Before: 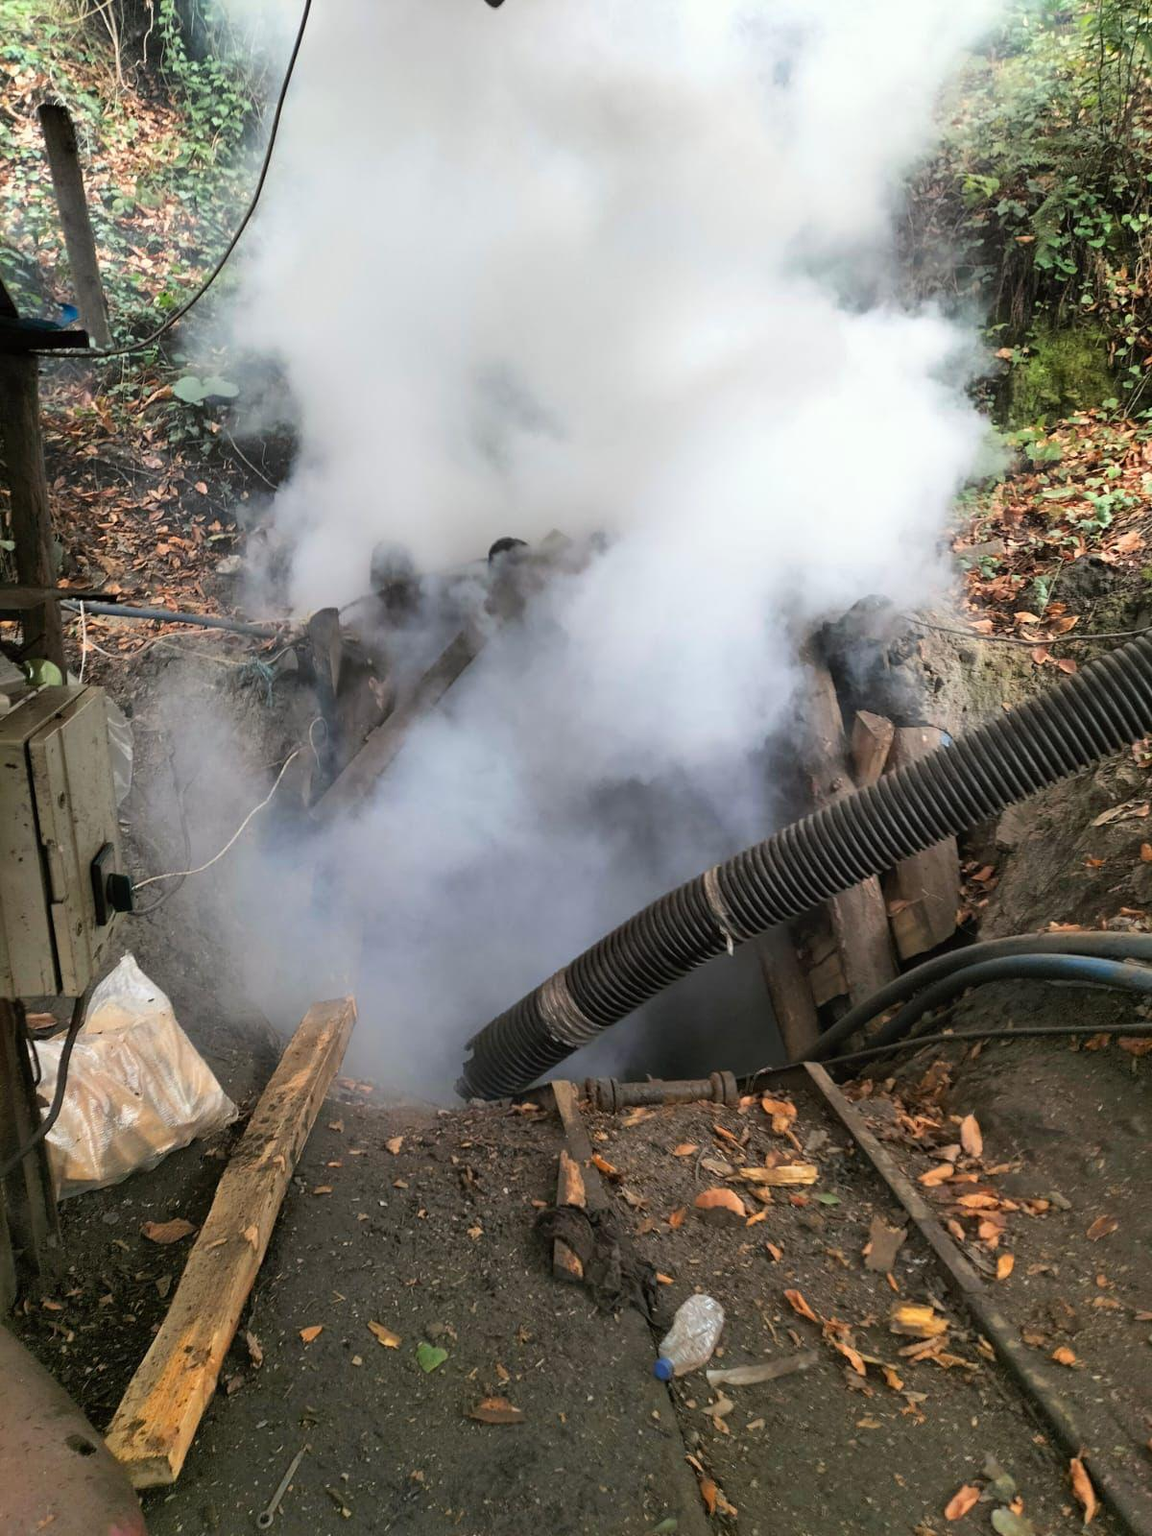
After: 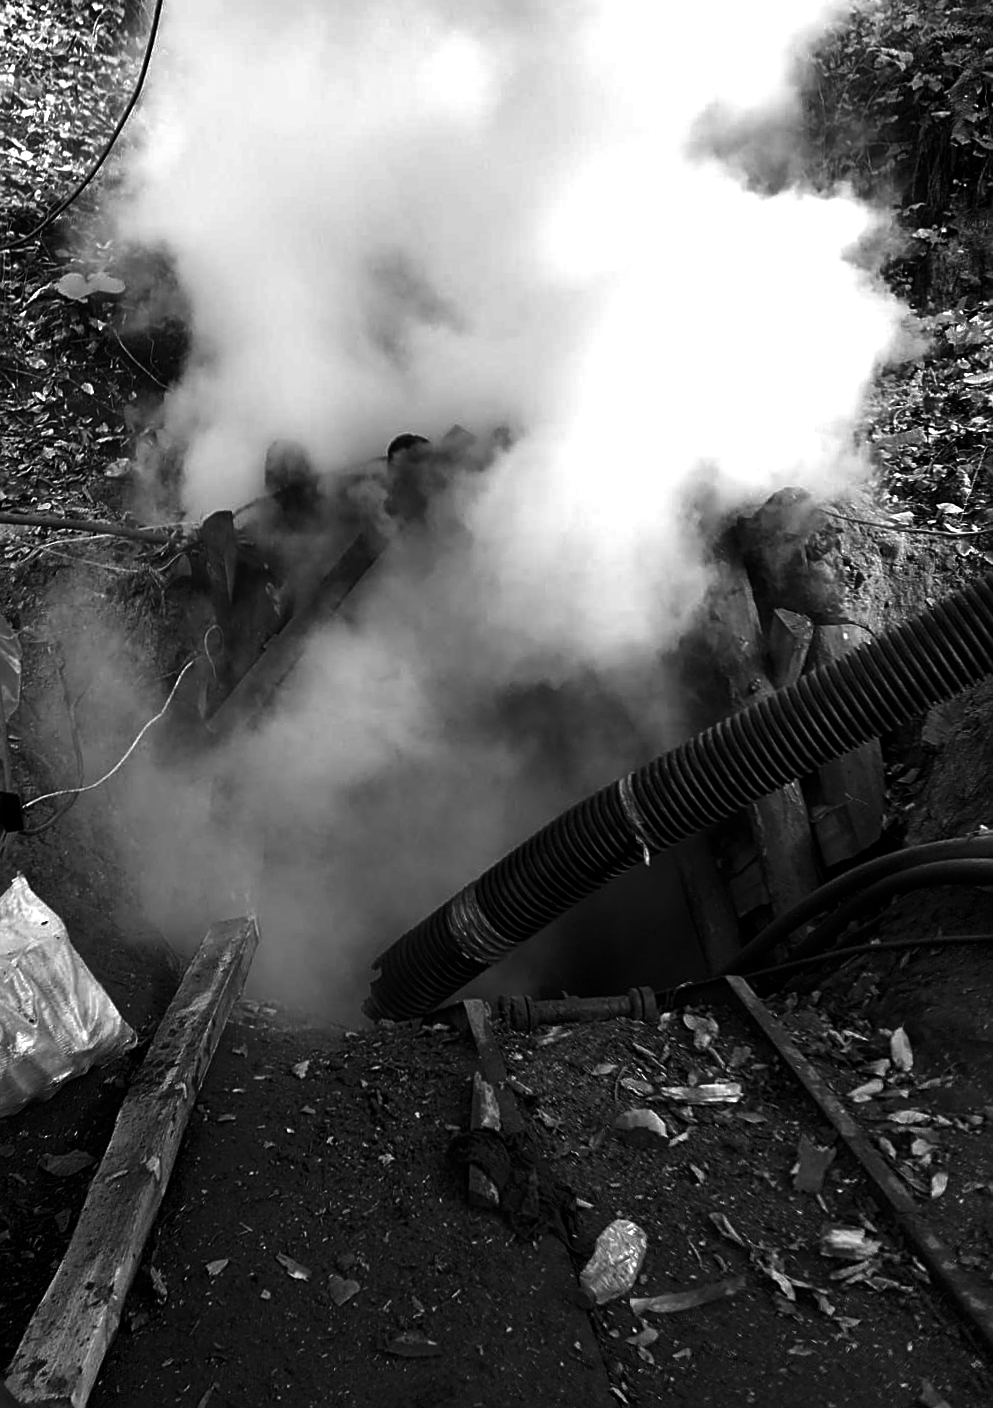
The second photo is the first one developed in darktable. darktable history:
crop: left 9.807%, top 6.259%, right 7.334%, bottom 2.177%
contrast brightness saturation: contrast -0.03, brightness -0.59, saturation -1
color balance rgb: linear chroma grading › shadows 10%, linear chroma grading › highlights 10%, linear chroma grading › global chroma 15%, linear chroma grading › mid-tones 15%, perceptual saturation grading › global saturation 40%, perceptual saturation grading › highlights -25%, perceptual saturation grading › mid-tones 35%, perceptual saturation grading › shadows 35%, perceptual brilliance grading › global brilliance 11.29%, global vibrance 11.29%
sharpen: on, module defaults
rotate and perspective: rotation -1°, crop left 0.011, crop right 0.989, crop top 0.025, crop bottom 0.975
white balance: red 0.978, blue 0.999
